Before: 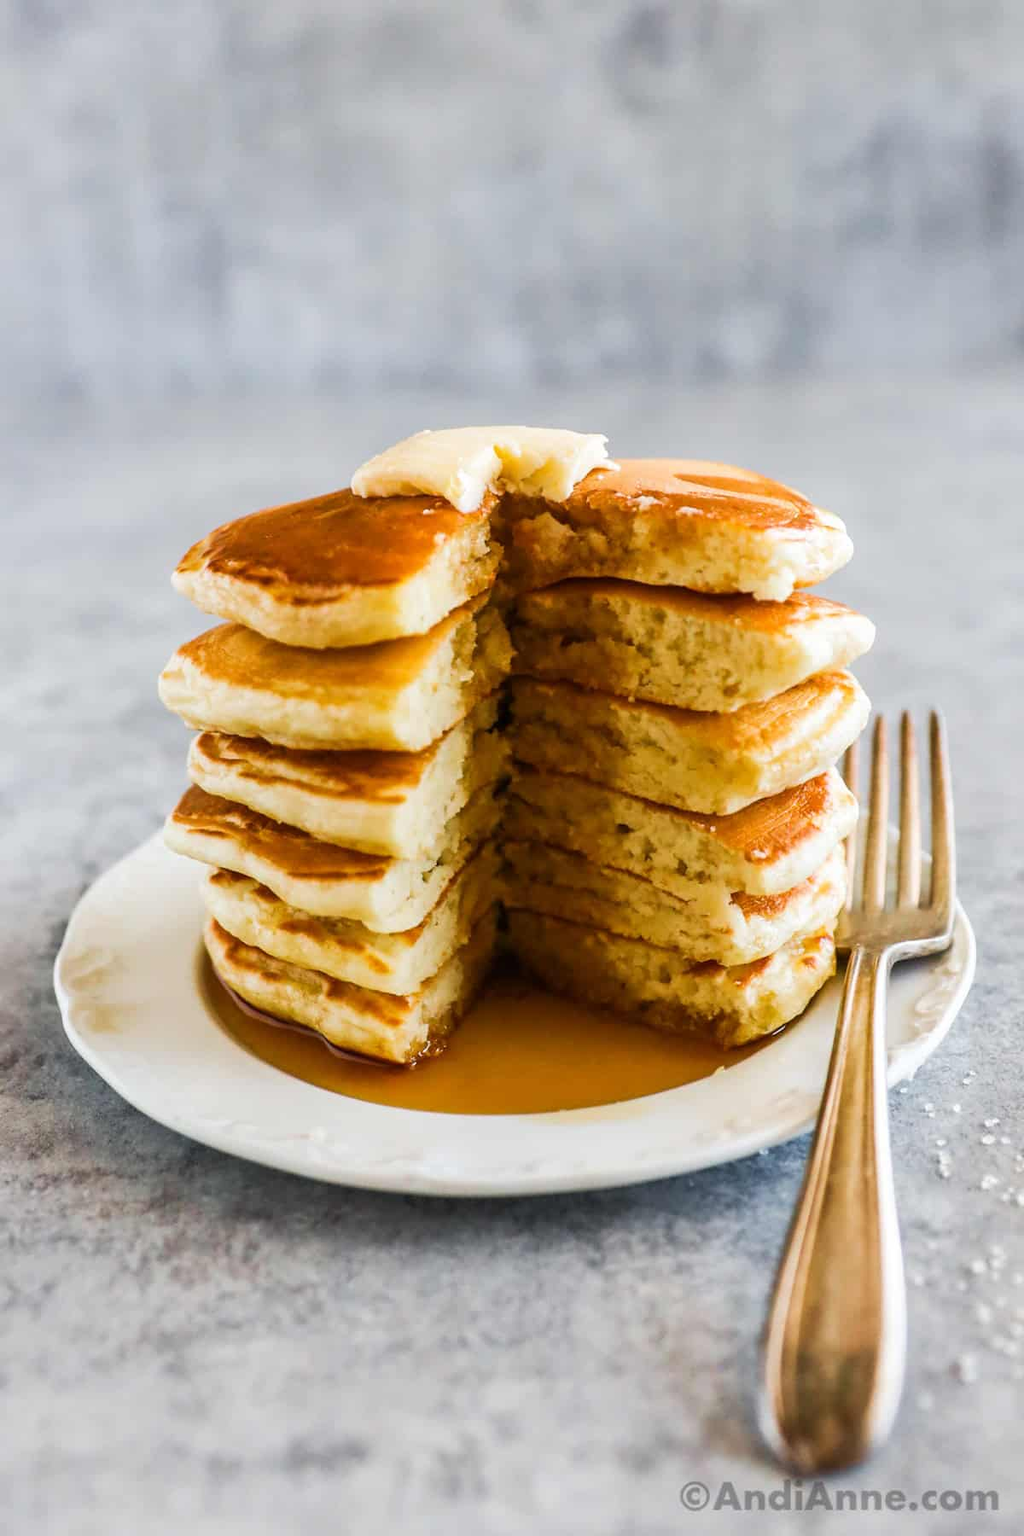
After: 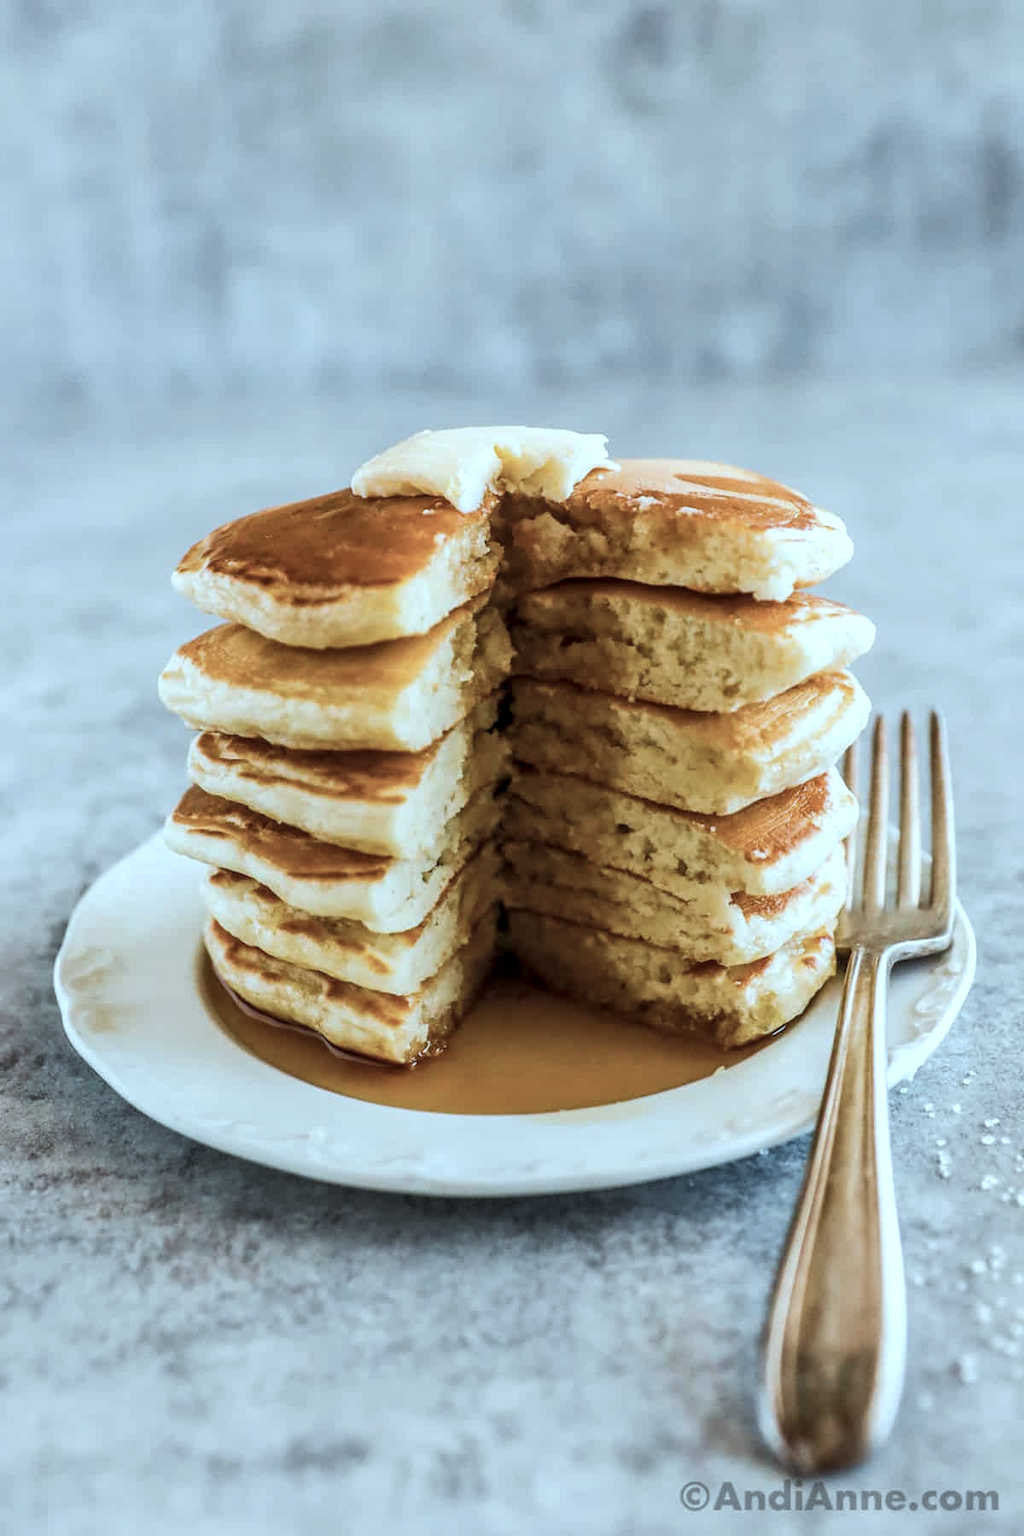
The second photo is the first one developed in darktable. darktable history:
local contrast: on, module defaults
color correction: highlights a* -12.64, highlights b* -18.1, saturation 0.7
